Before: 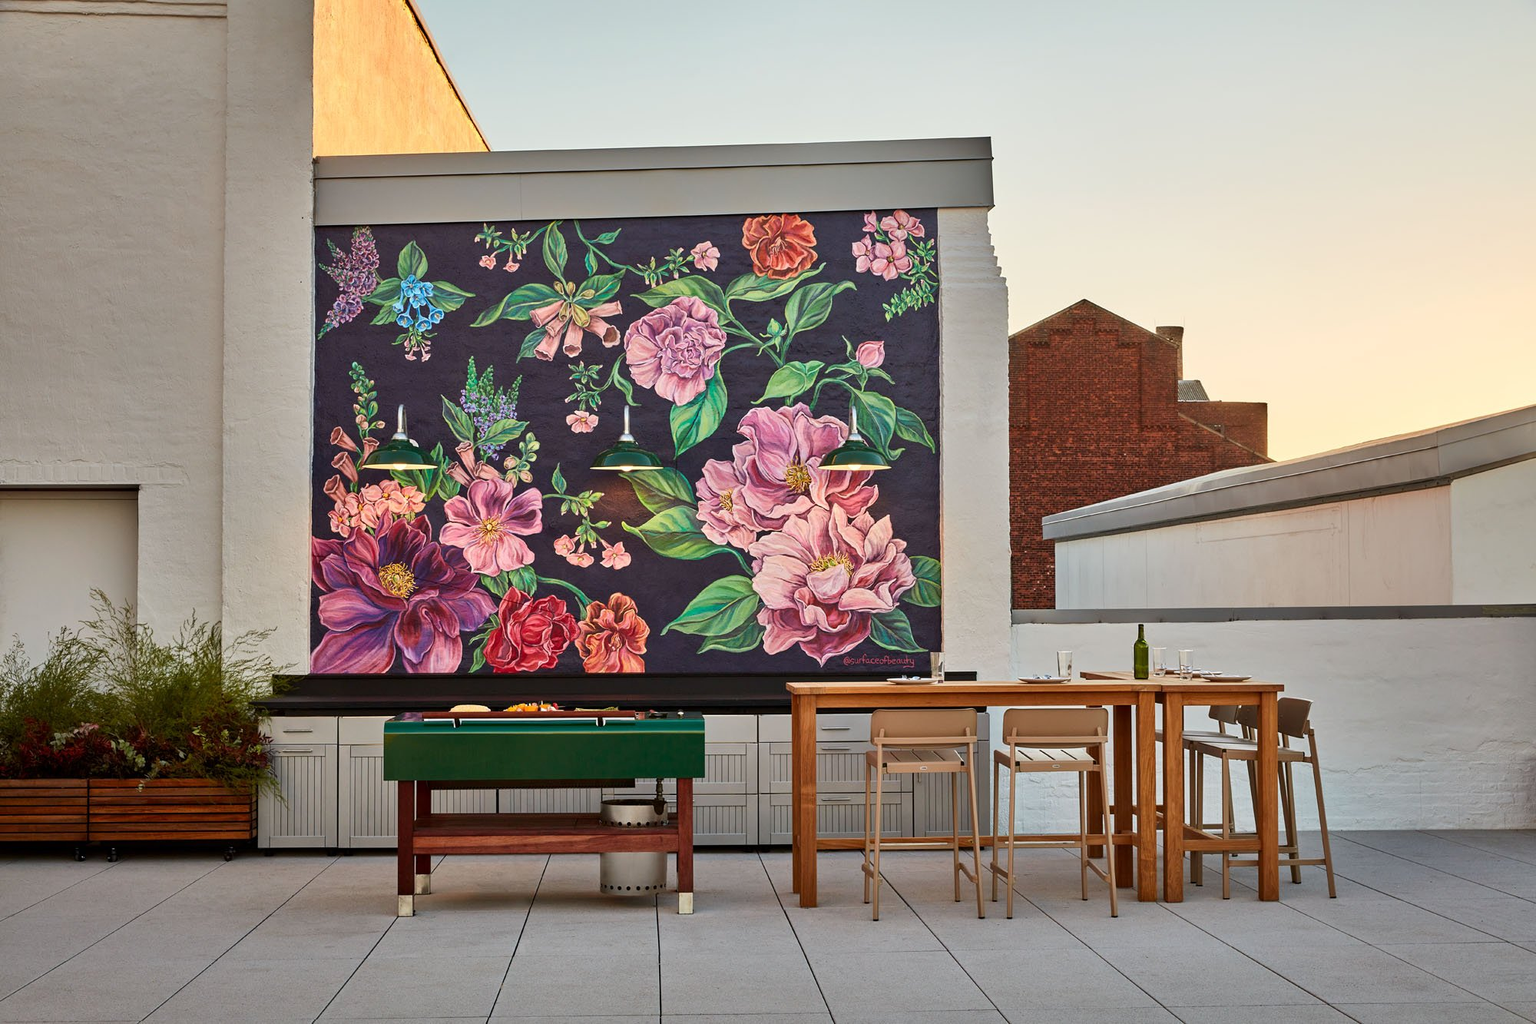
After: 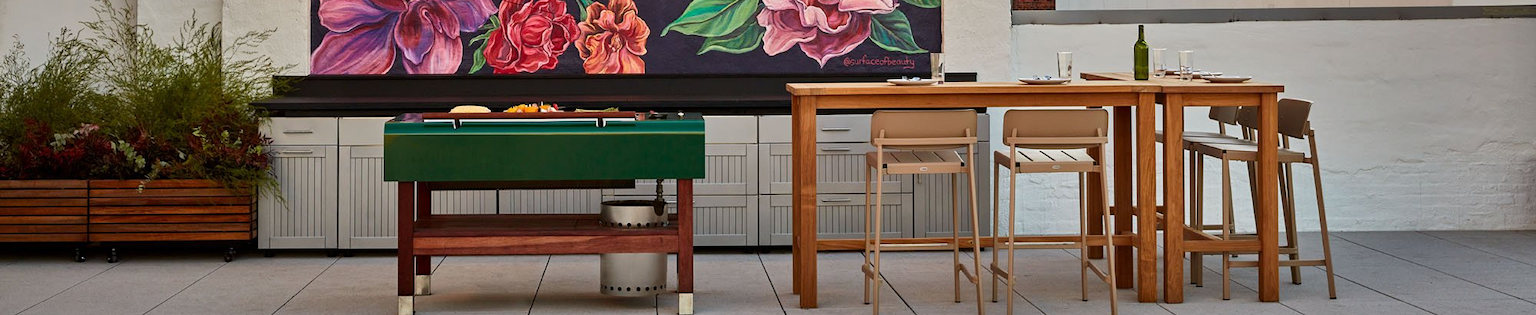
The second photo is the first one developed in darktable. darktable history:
crop and rotate: top 58.565%, bottom 10.601%
